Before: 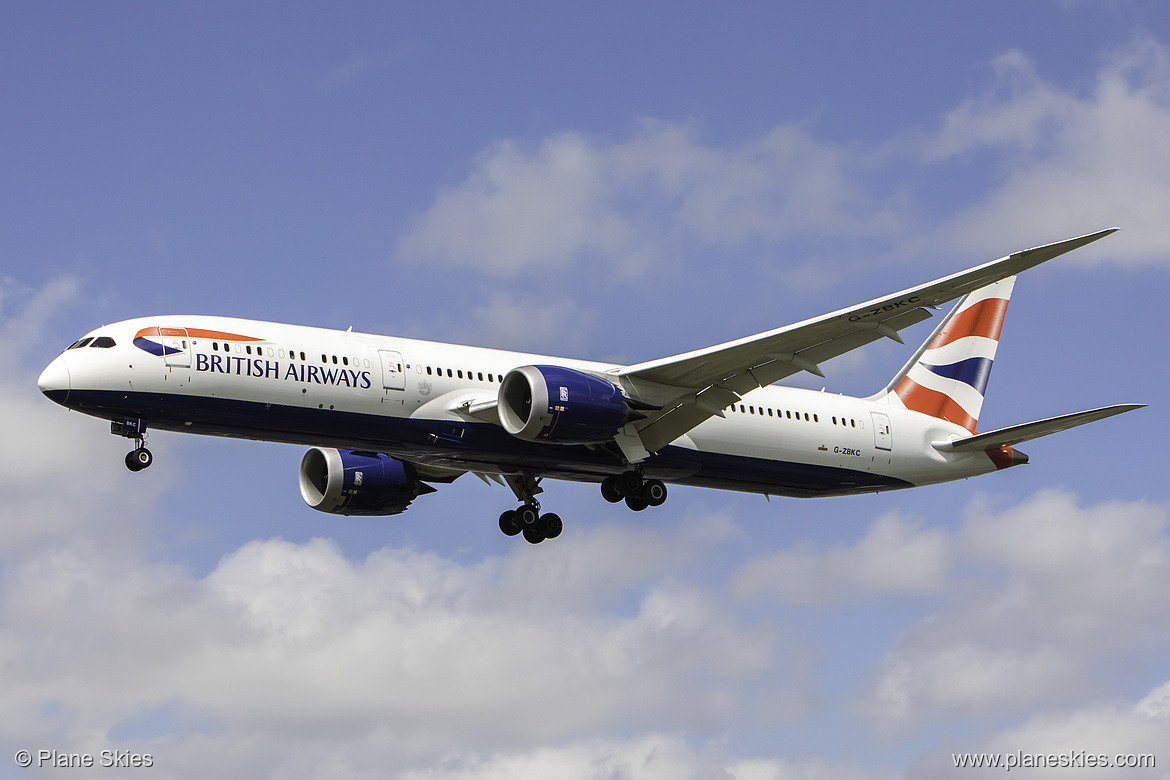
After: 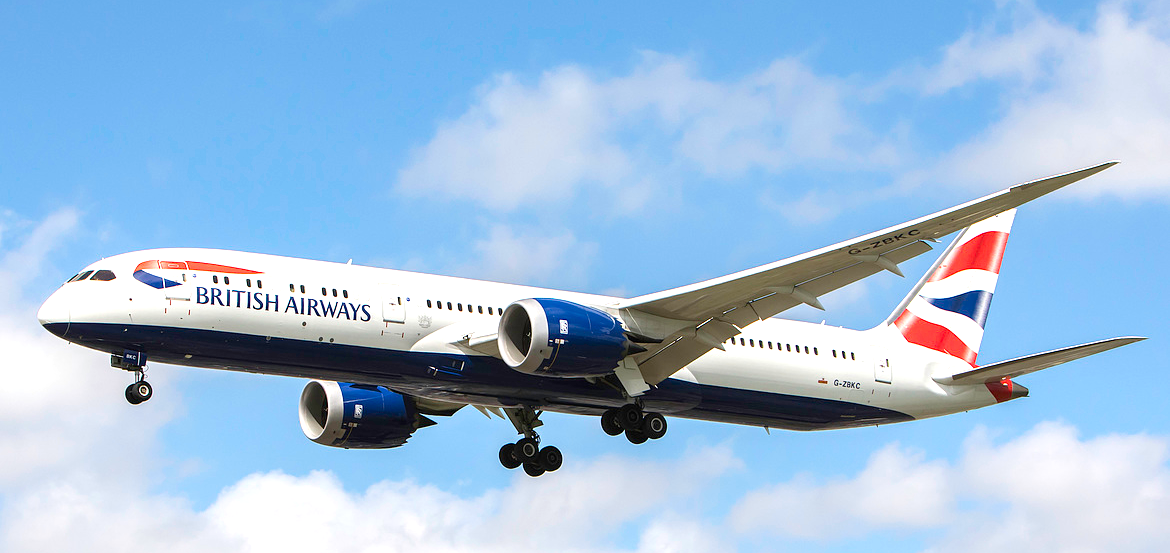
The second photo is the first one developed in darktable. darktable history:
crop and rotate: top 8.642%, bottom 20.368%
exposure: black level correction 0, exposure 0.678 EV, compensate highlight preservation false
